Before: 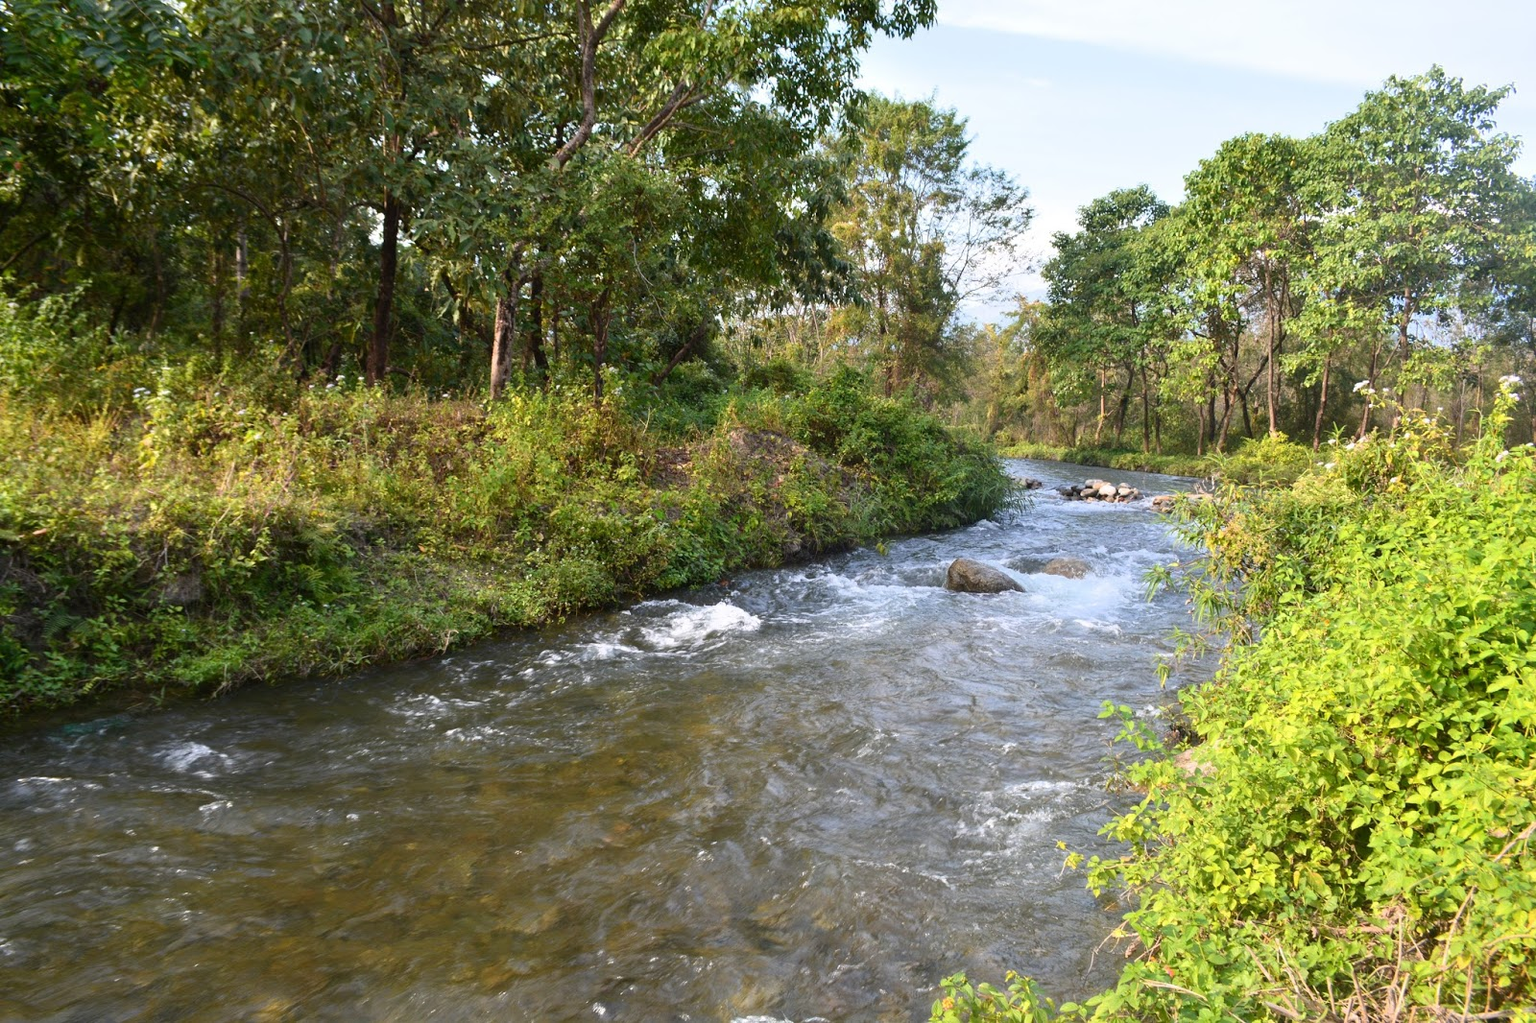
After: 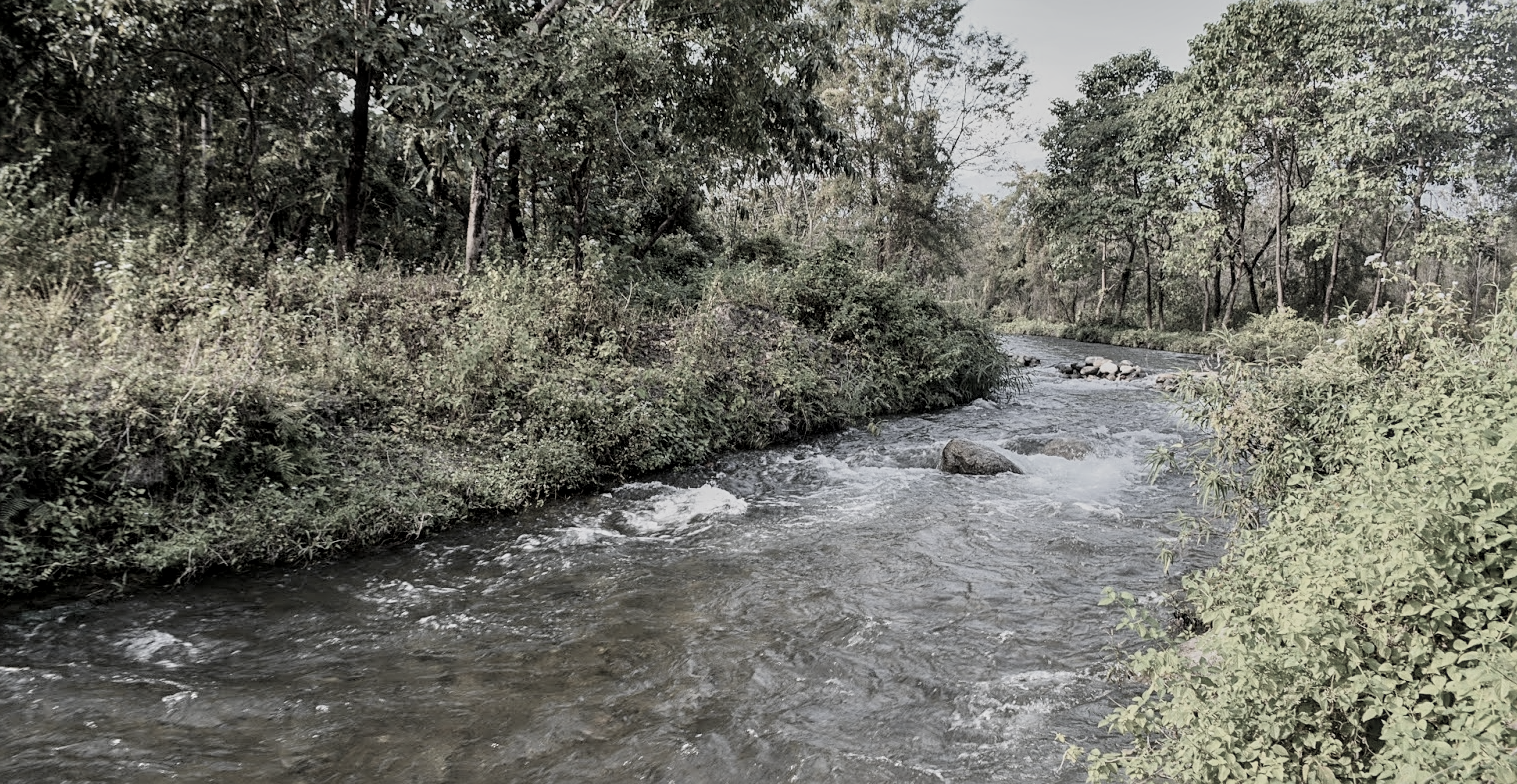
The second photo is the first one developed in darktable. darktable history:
color correction: highlights b* 0.033, saturation 0.244
sharpen: on, module defaults
shadows and highlights: shadows 30.72, highlights -62.52, soften with gaussian
crop and rotate: left 2.917%, top 13.578%, right 2.271%, bottom 12.839%
filmic rgb: black relative exposure -7.65 EV, white relative exposure 4.56 EV, threshold 2.99 EV, hardness 3.61, color science v6 (2022), enable highlight reconstruction true
local contrast: on, module defaults
